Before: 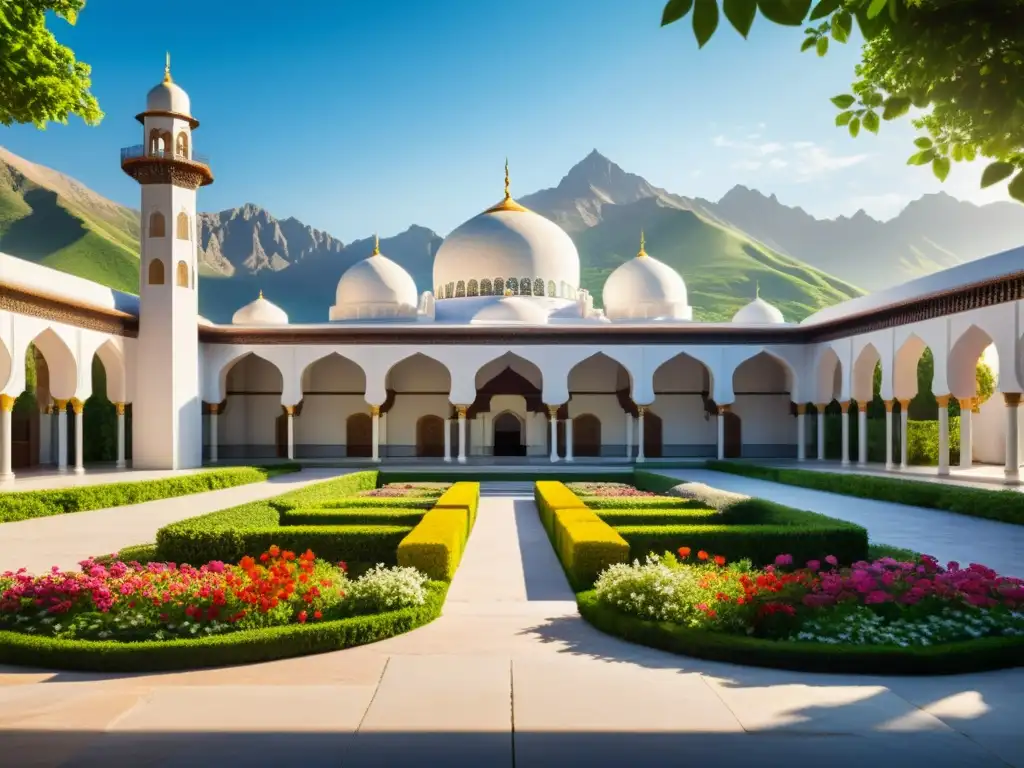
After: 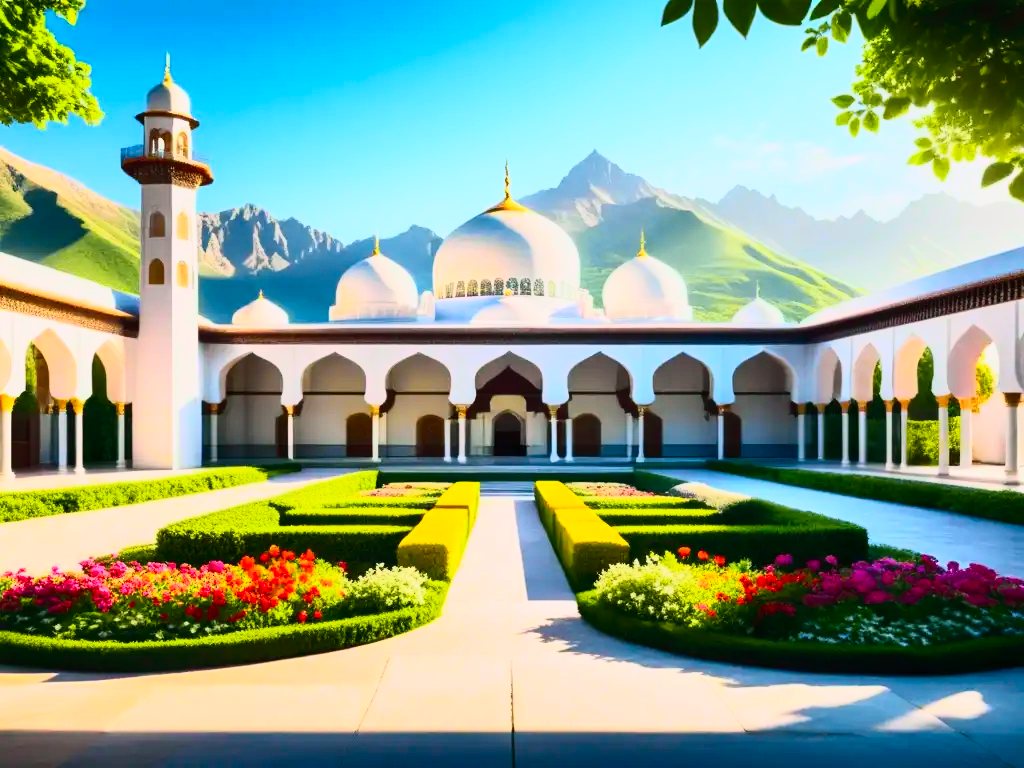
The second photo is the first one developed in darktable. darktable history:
base curve: exposure shift 0.01, preserve colors none
contrast brightness saturation: contrast 0.196, brightness 0.142, saturation 0.143
color balance rgb: shadows lift › luminance -7.647%, shadows lift › chroma 2.409%, shadows lift › hue 167.62°, perceptual saturation grading › global saturation 0.798%, global vibrance 25.584%
tone curve: curves: ch0 [(0, 0.001) (0.139, 0.096) (0.311, 0.278) (0.495, 0.531) (0.718, 0.816) (0.841, 0.909) (1, 0.967)]; ch1 [(0, 0) (0.272, 0.249) (0.388, 0.385) (0.469, 0.456) (0.495, 0.497) (0.538, 0.554) (0.578, 0.605) (0.707, 0.778) (1, 1)]; ch2 [(0, 0) (0.125, 0.089) (0.353, 0.329) (0.443, 0.408) (0.502, 0.499) (0.557, 0.542) (0.608, 0.635) (1, 1)], color space Lab, independent channels, preserve colors none
